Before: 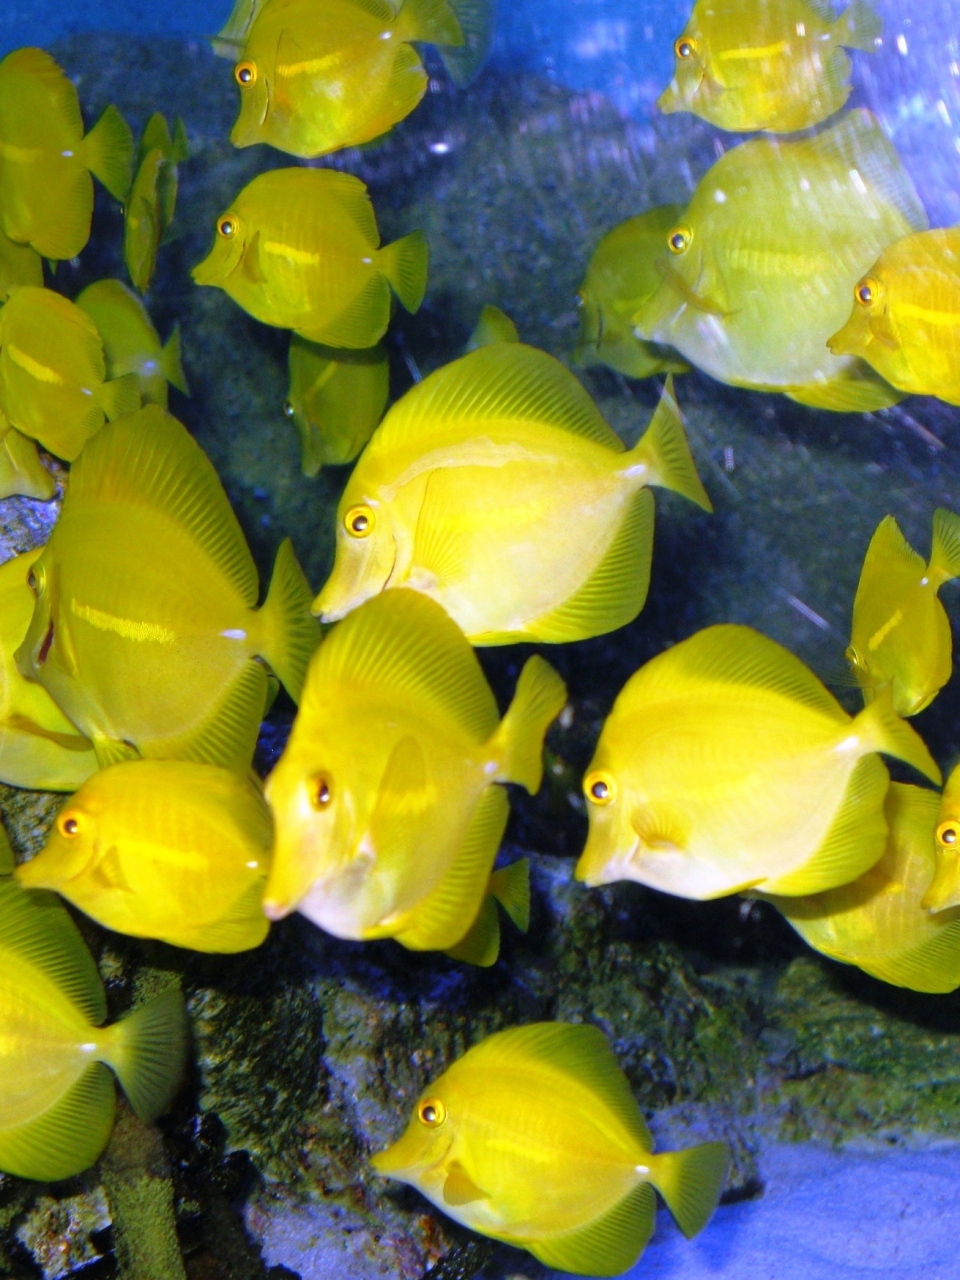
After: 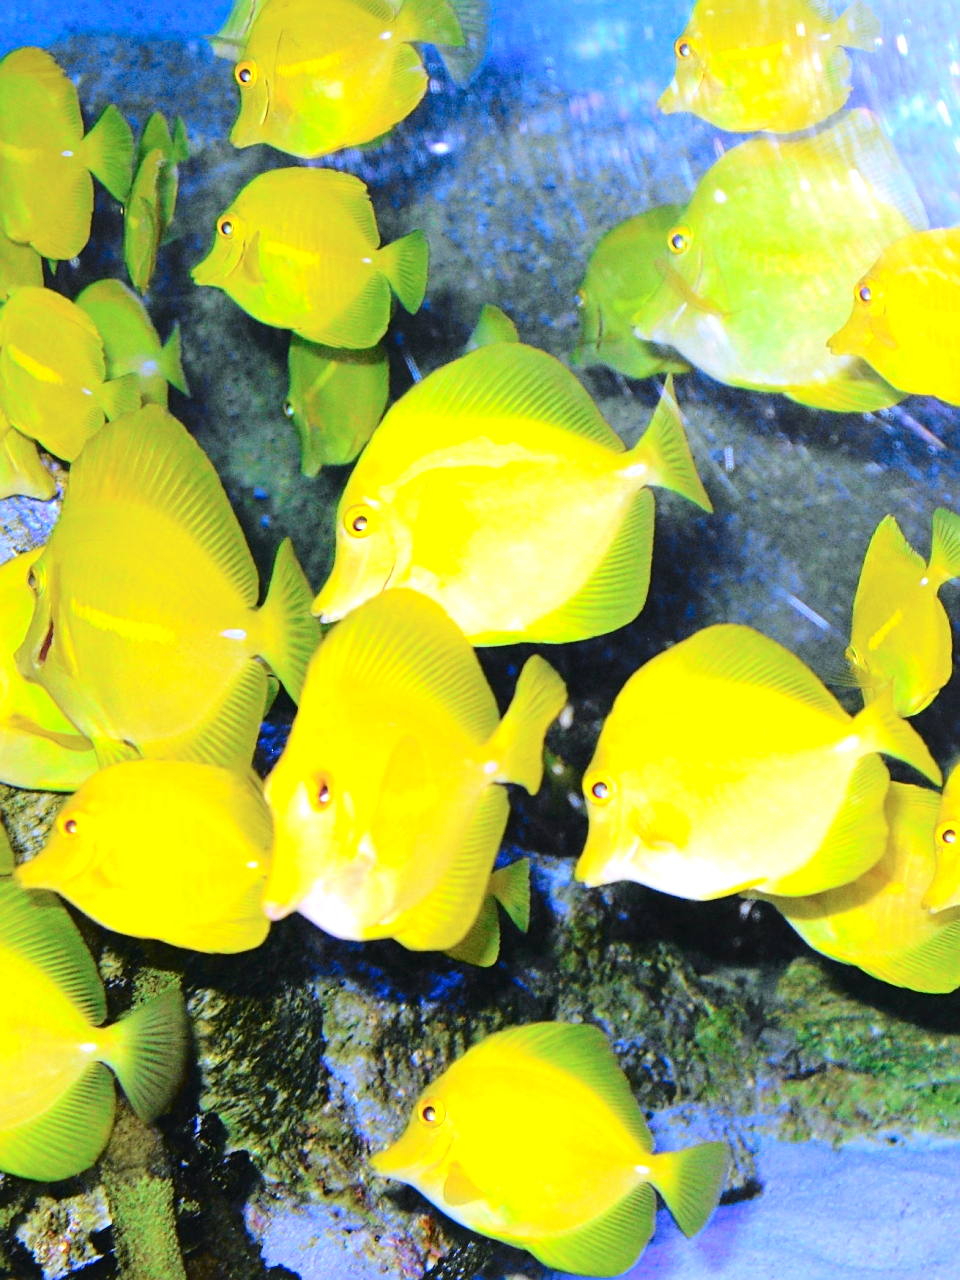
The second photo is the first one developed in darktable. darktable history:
sharpen: on, module defaults
exposure: black level correction 0, exposure 0.897 EV, compensate highlight preservation false
tone curve: curves: ch0 [(0, 0.026) (0.104, 0.1) (0.233, 0.262) (0.398, 0.507) (0.498, 0.621) (0.65, 0.757) (0.835, 0.883) (1, 0.961)]; ch1 [(0, 0) (0.346, 0.307) (0.408, 0.369) (0.453, 0.457) (0.482, 0.476) (0.502, 0.498) (0.521, 0.503) (0.553, 0.554) (0.638, 0.646) (0.693, 0.727) (1, 1)]; ch2 [(0, 0) (0.366, 0.337) (0.434, 0.46) (0.485, 0.494) (0.5, 0.494) (0.511, 0.508) (0.537, 0.55) (0.579, 0.599) (0.663, 0.67) (1, 1)], color space Lab, independent channels, preserve colors none
